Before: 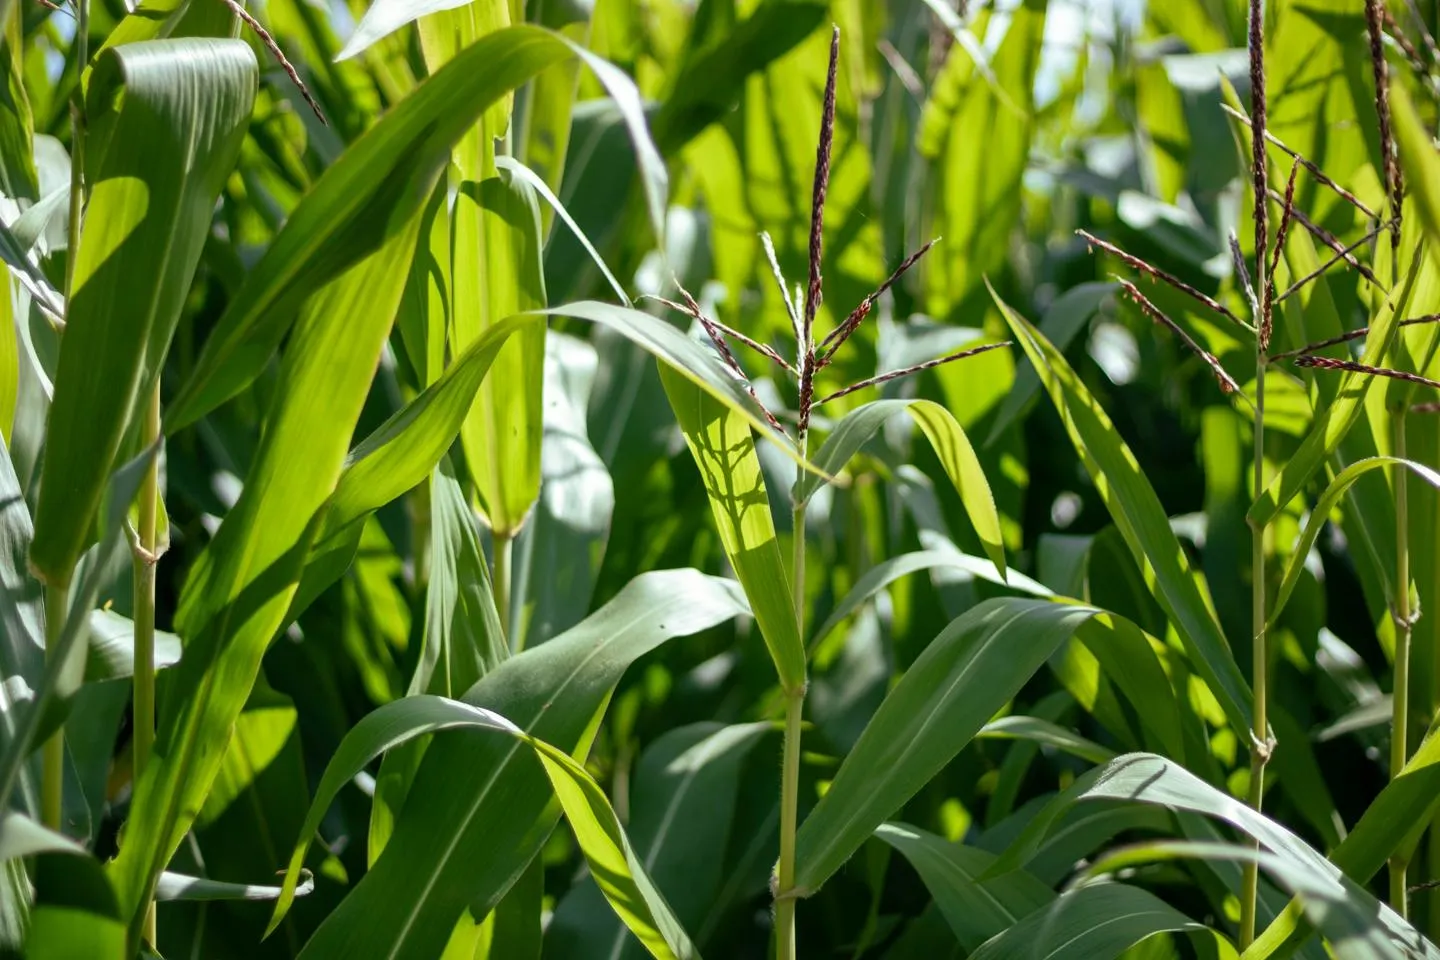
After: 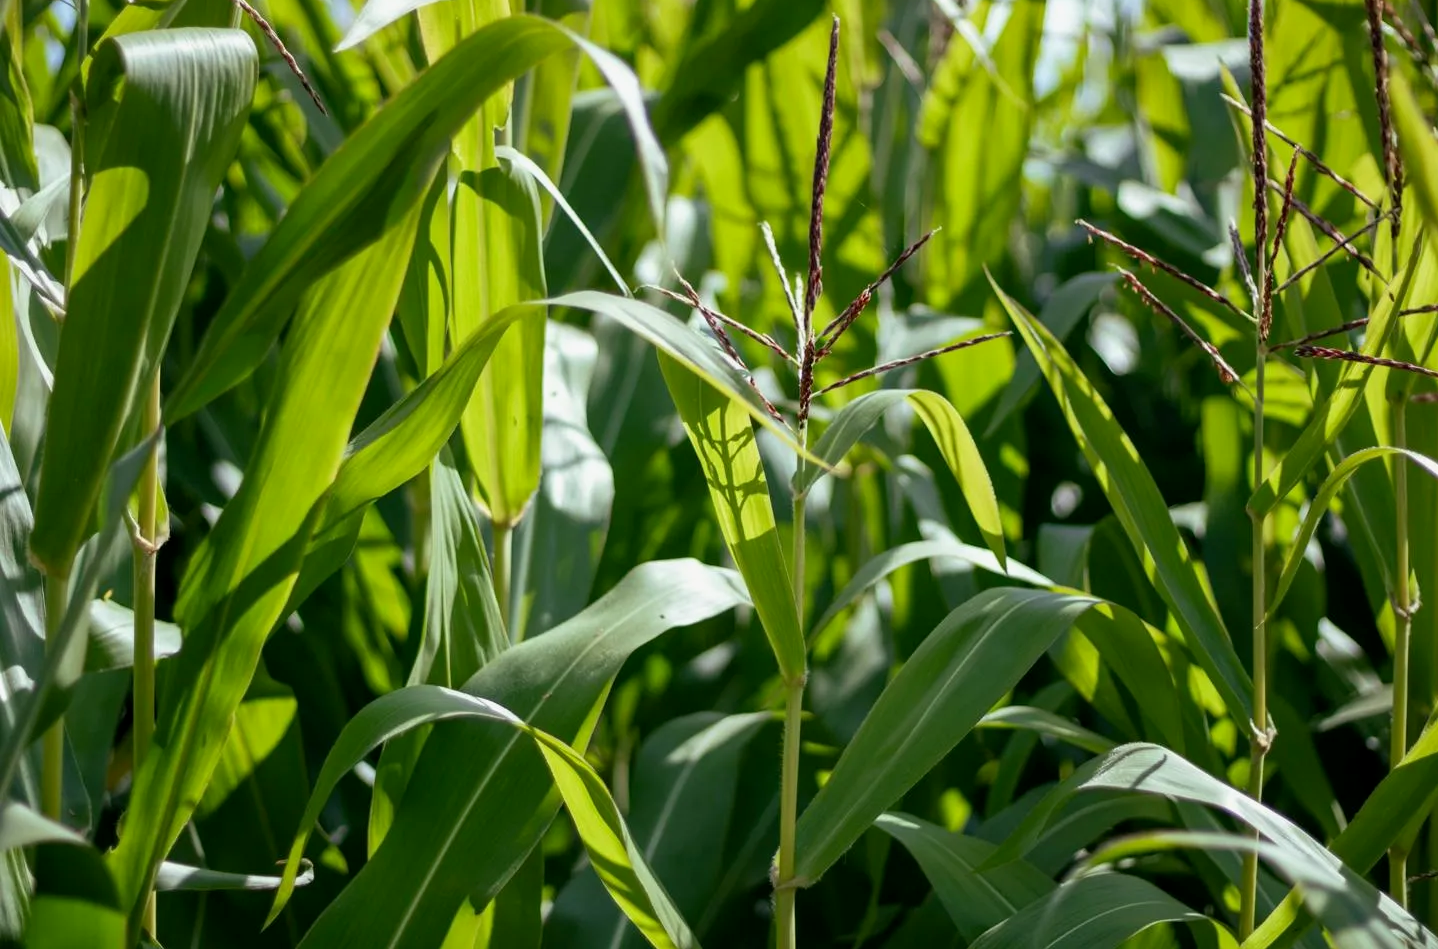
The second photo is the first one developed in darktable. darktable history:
exposure: black level correction 0.002, exposure -0.098 EV, compensate exposure bias true, compensate highlight preservation false
crop: top 1.141%, right 0.106%
